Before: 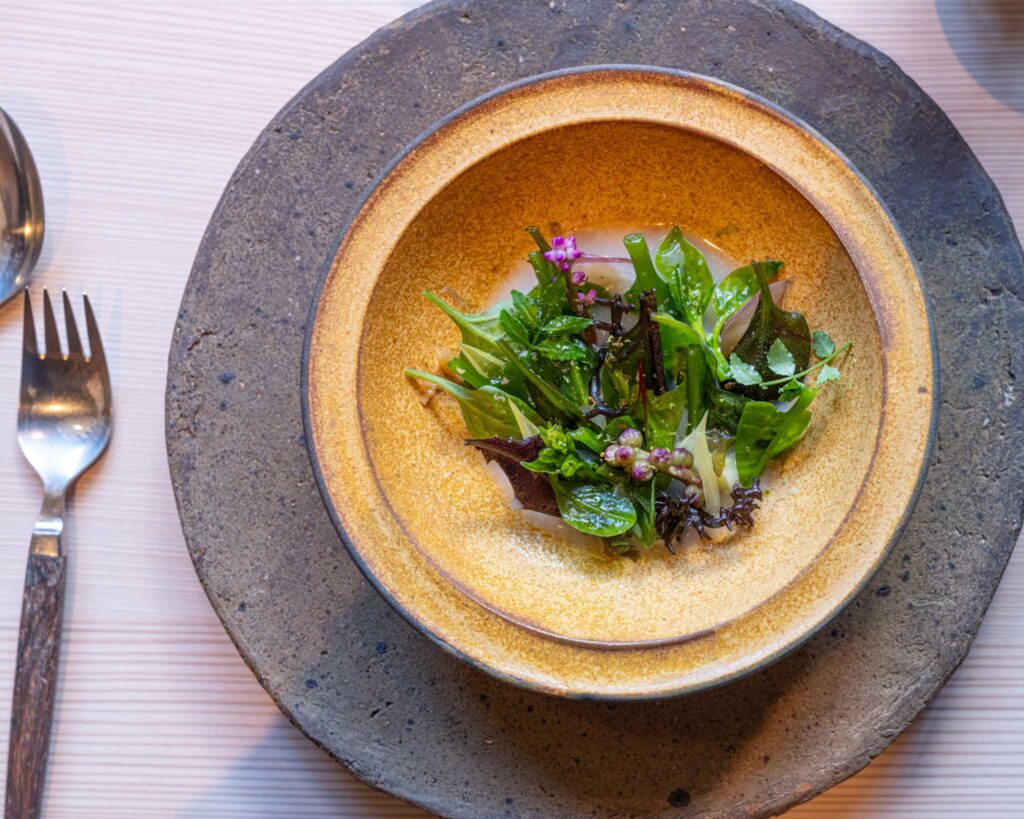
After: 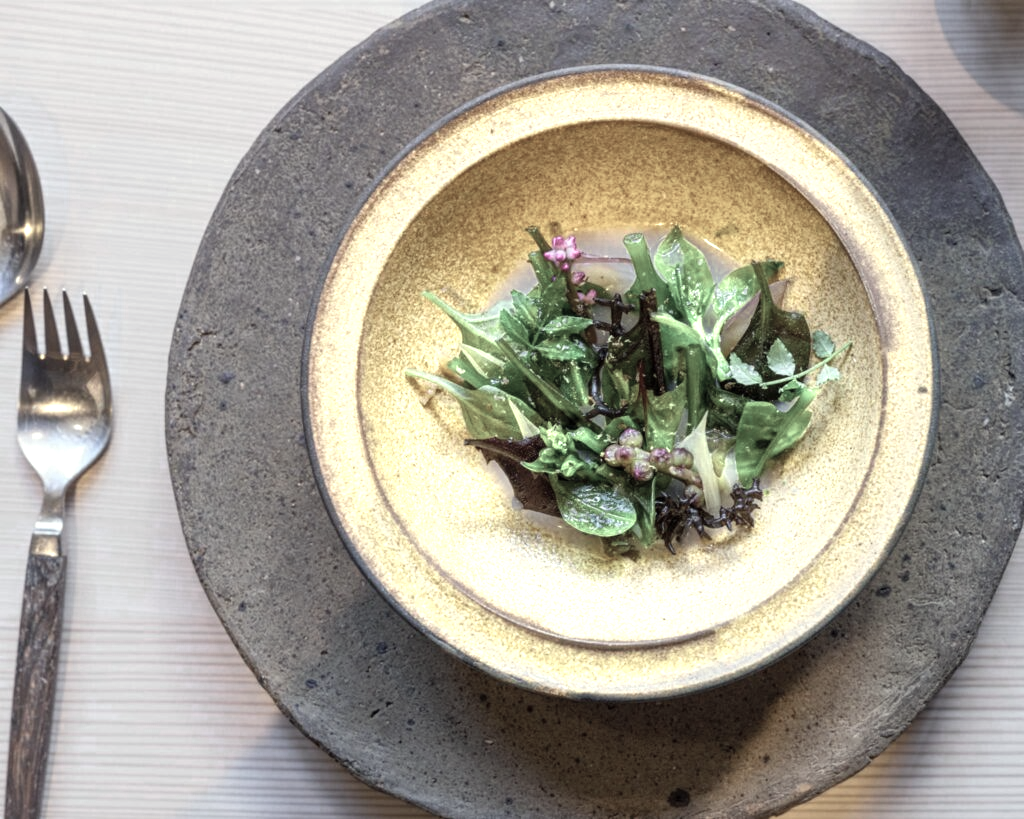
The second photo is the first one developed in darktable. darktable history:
color correction: highlights a* -4.25, highlights b* 6.41
color zones: curves: ch0 [(0.25, 0.667) (0.758, 0.368)]; ch1 [(0.215, 0.245) (0.761, 0.373)]; ch2 [(0.247, 0.554) (0.761, 0.436)]
